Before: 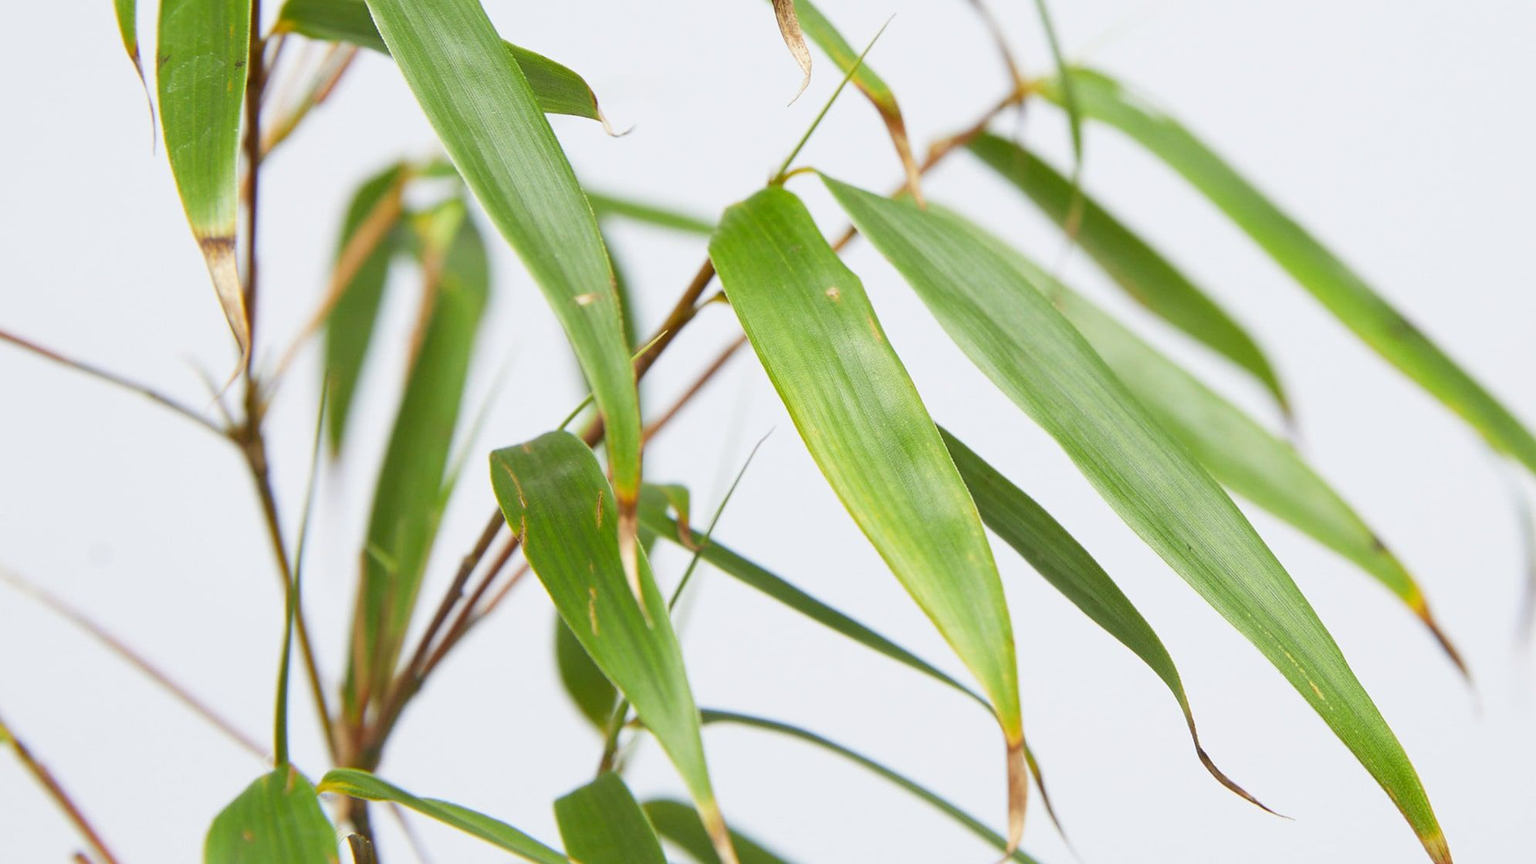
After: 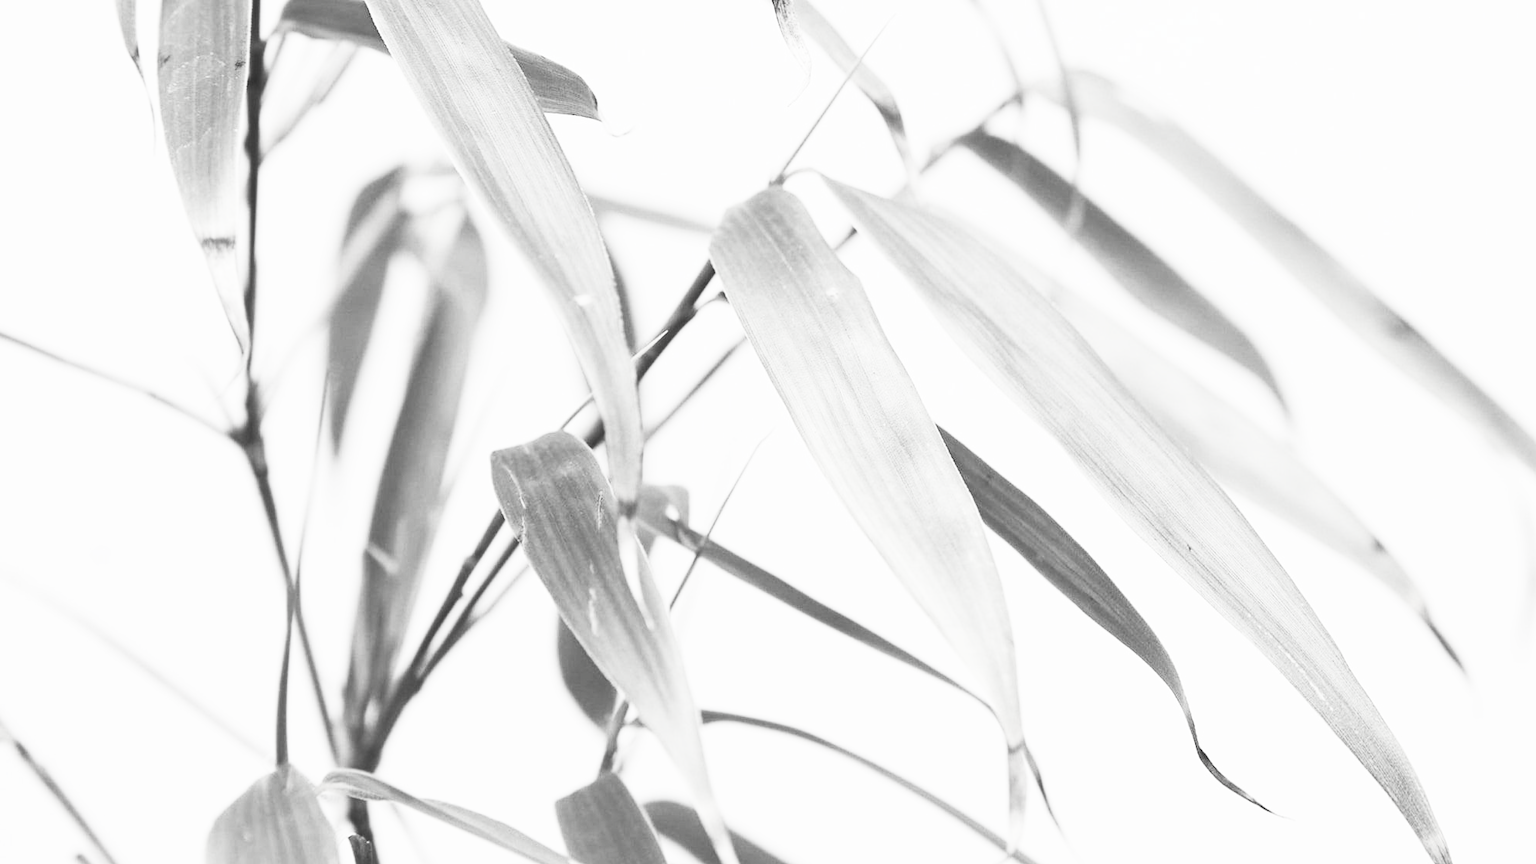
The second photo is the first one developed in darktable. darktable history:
contrast brightness saturation: contrast 0.529, brightness 0.48, saturation -0.991
